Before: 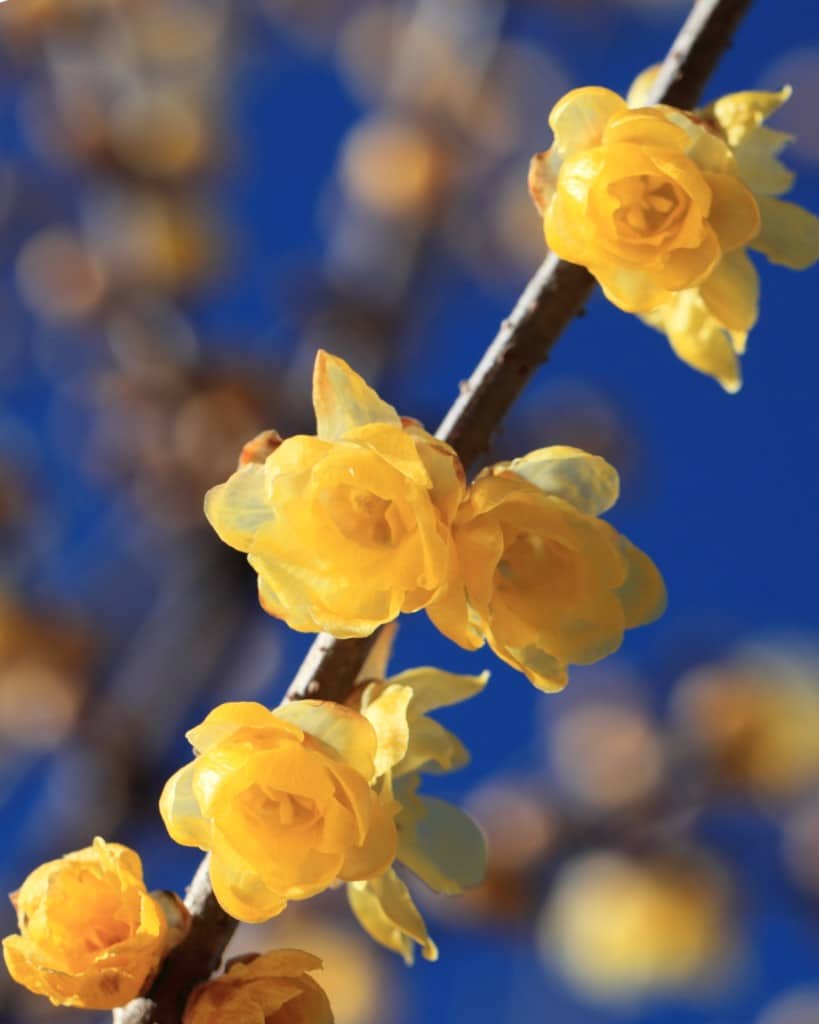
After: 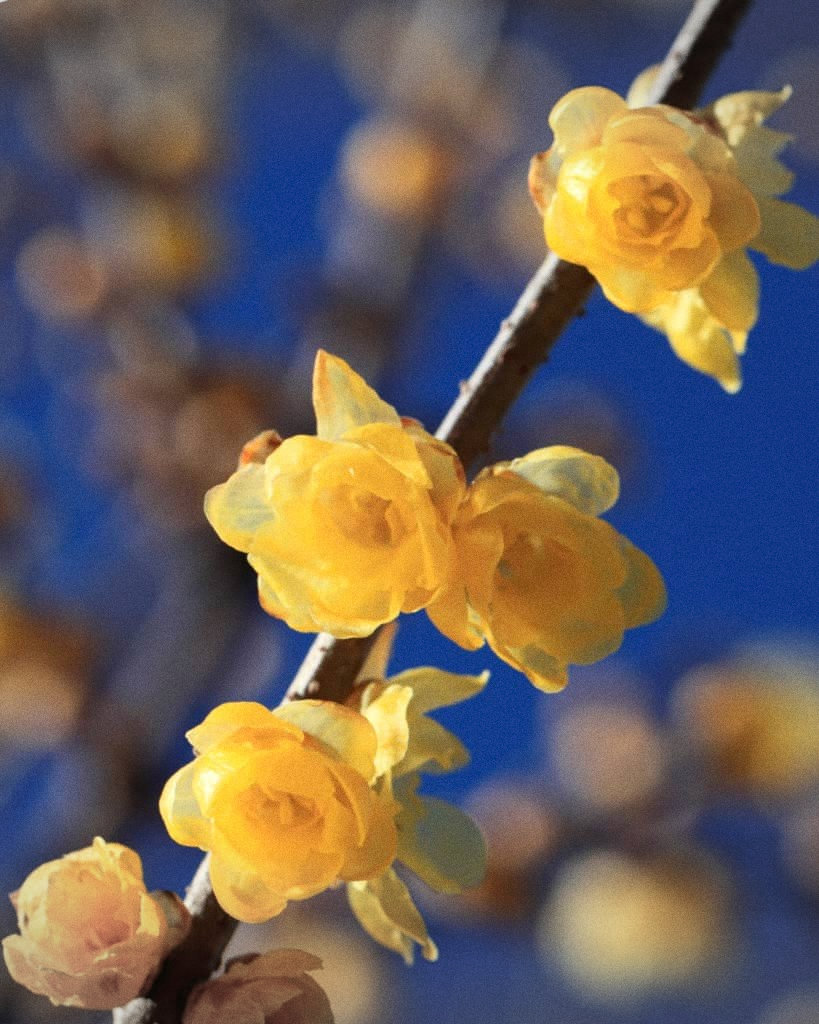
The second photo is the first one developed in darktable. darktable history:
grain: coarseness 0.09 ISO
vignetting: fall-off start 100%, brightness -0.282, width/height ratio 1.31
